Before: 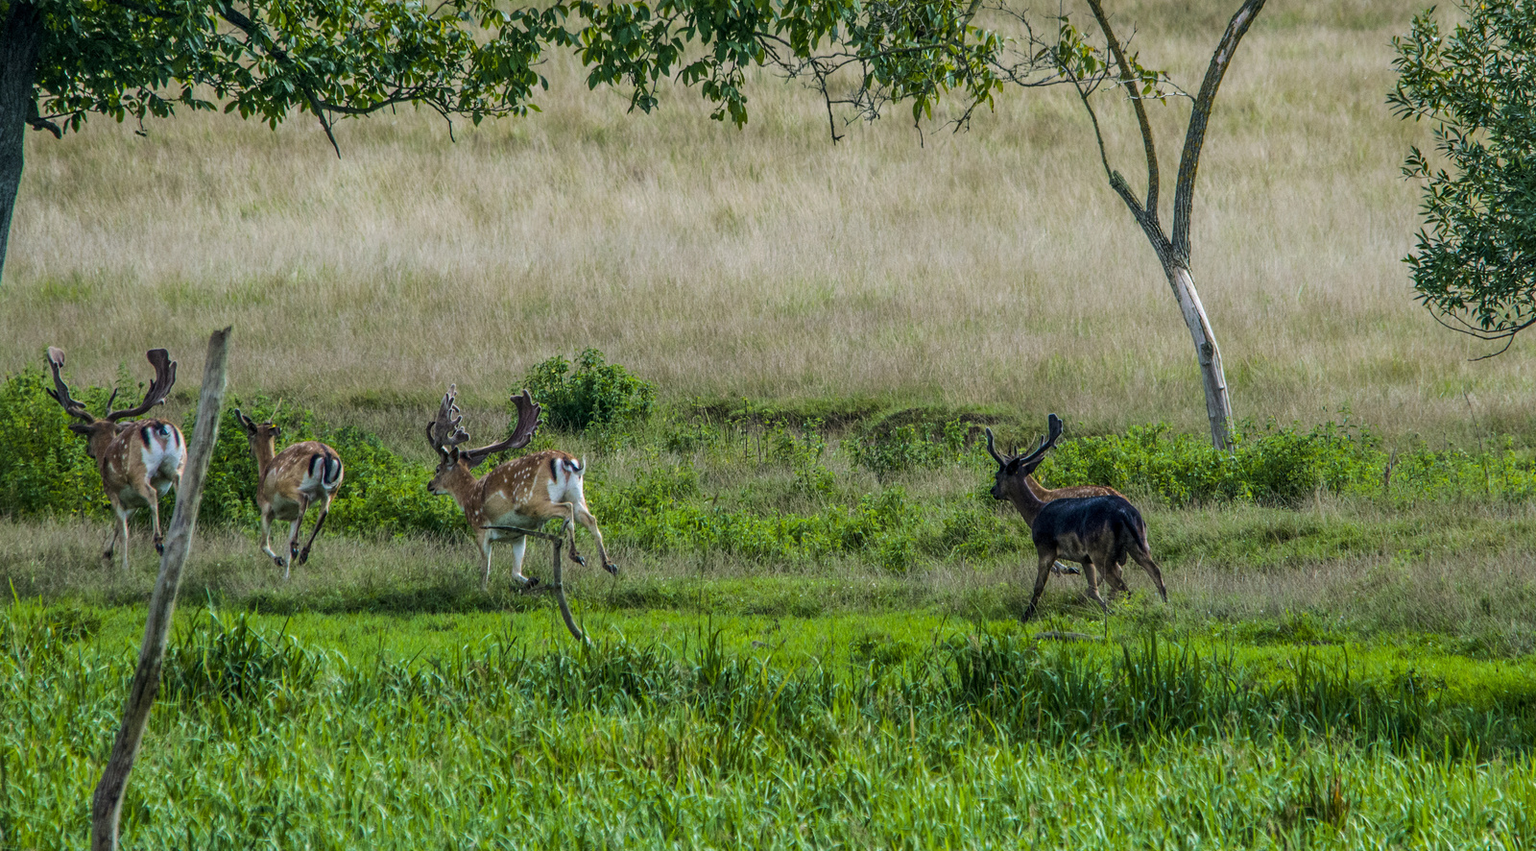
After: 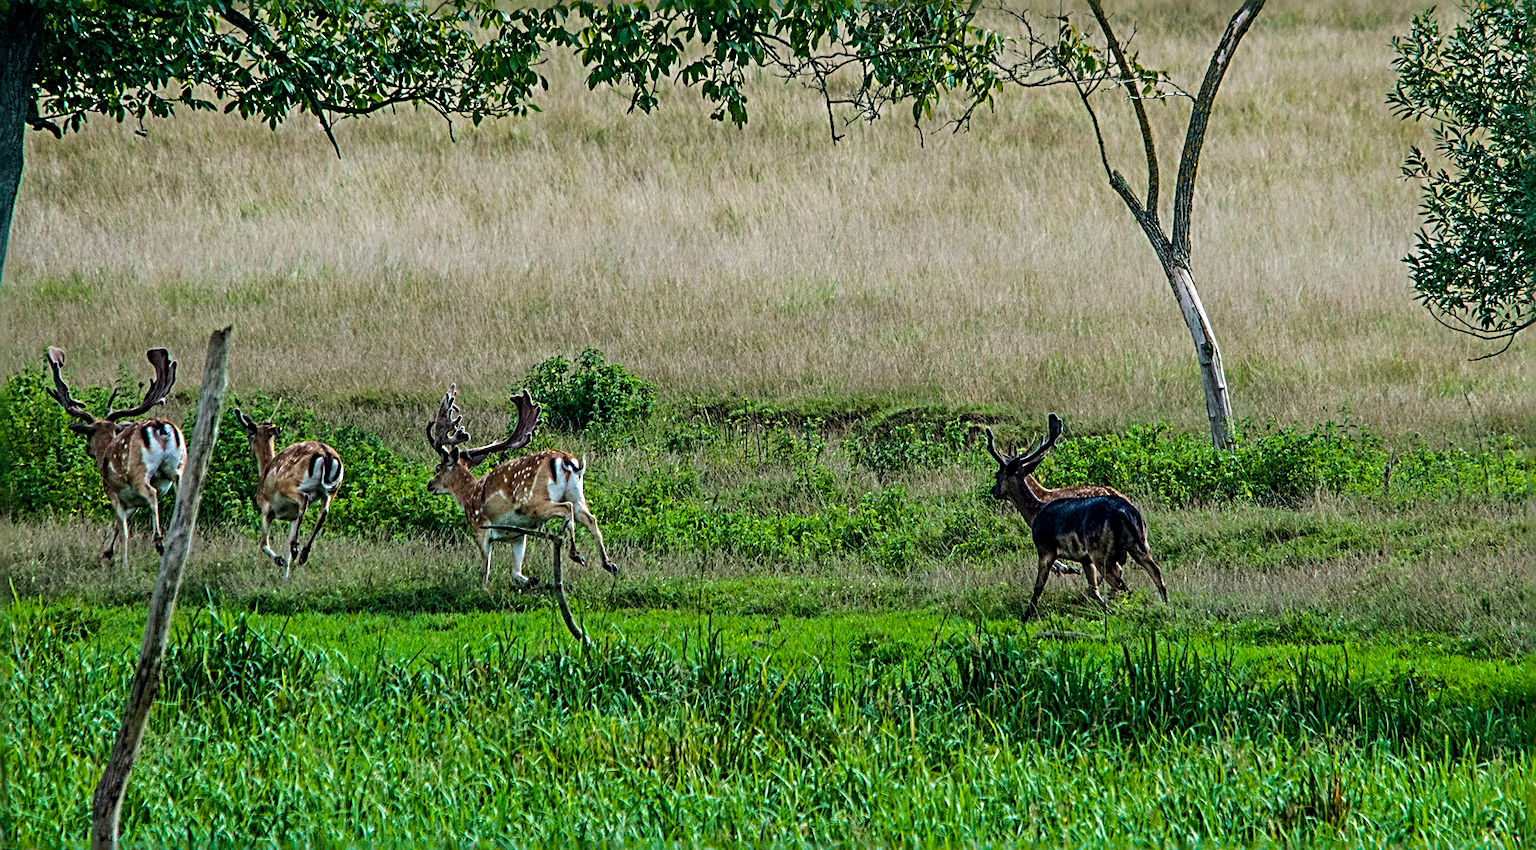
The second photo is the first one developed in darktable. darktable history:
sharpen: radius 3.659, amount 0.925
